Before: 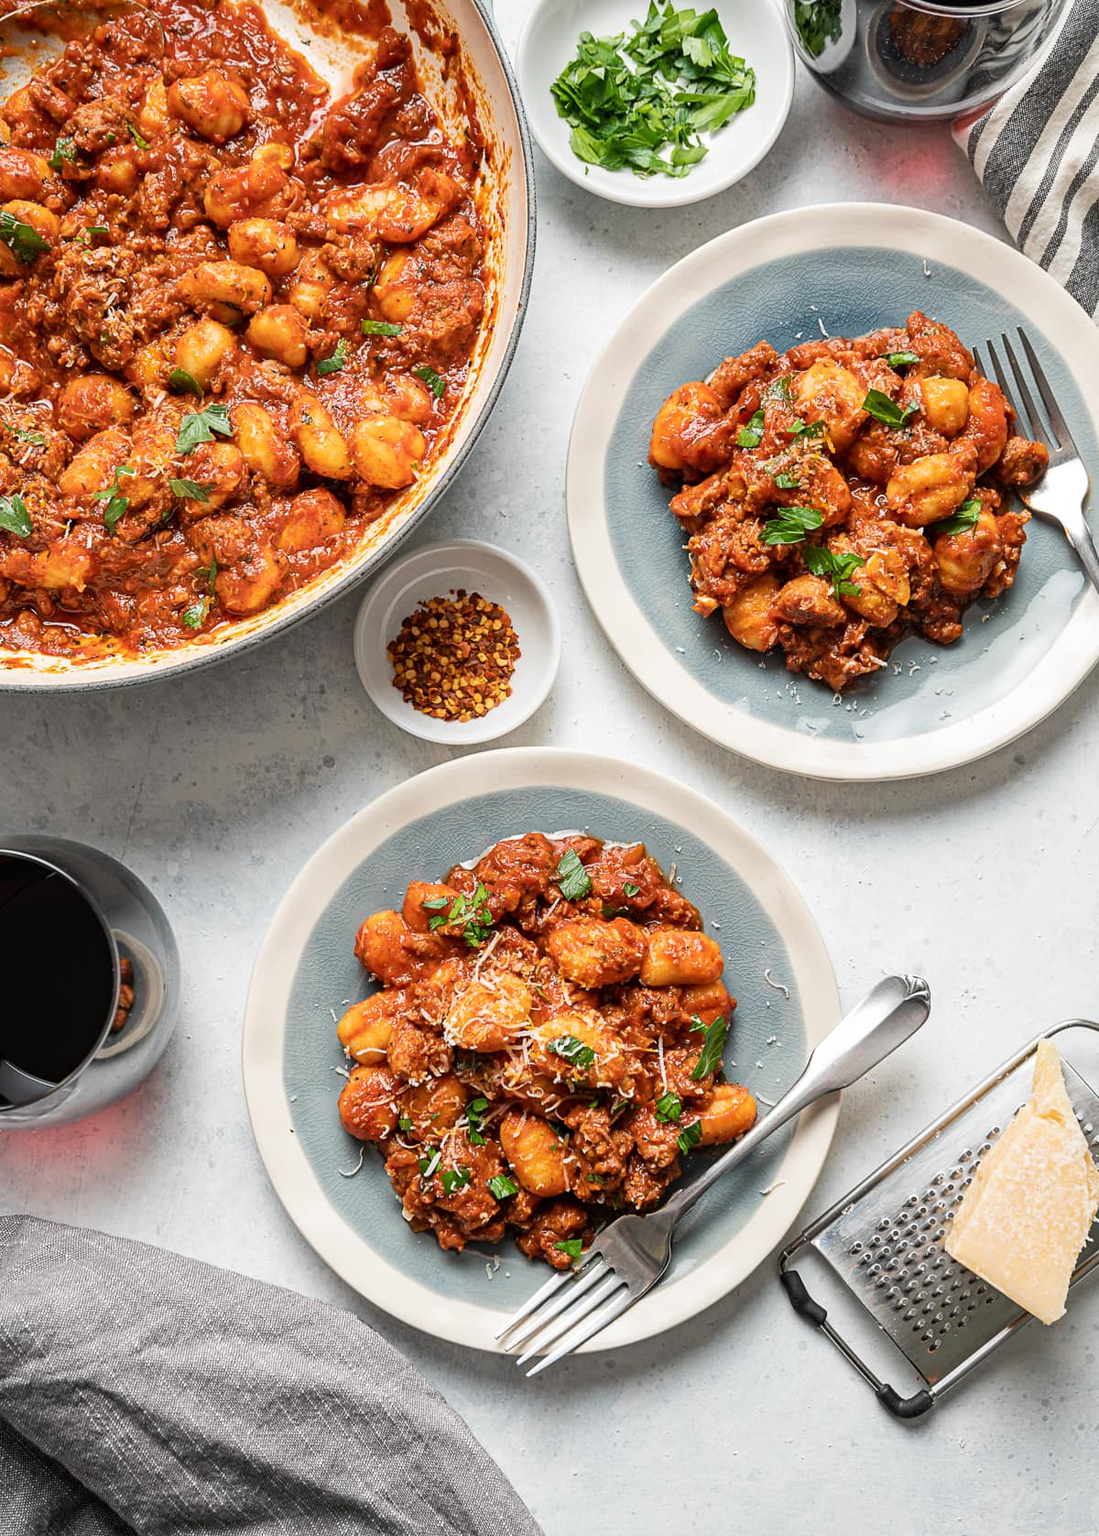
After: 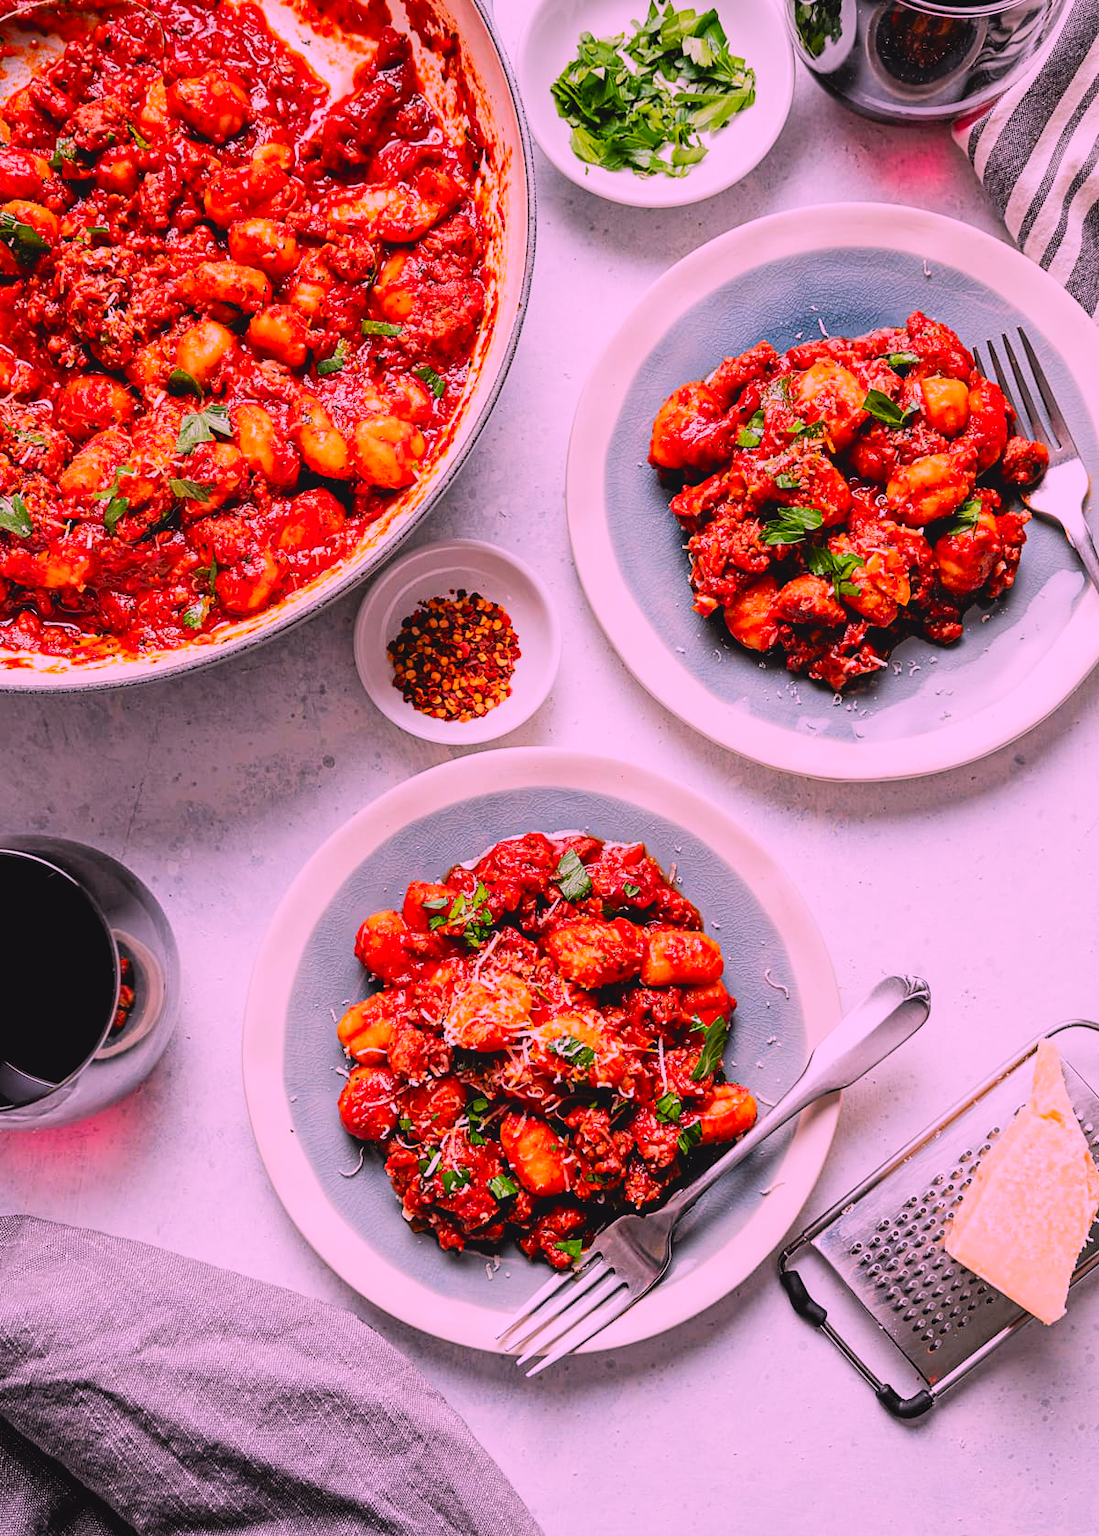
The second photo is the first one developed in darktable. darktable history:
color correction: highlights a* 19.5, highlights b* -11.53, saturation 1.69
contrast brightness saturation: contrast -0.1, saturation -0.1
filmic rgb: black relative exposure -5 EV, white relative exposure 3.5 EV, hardness 3.19, contrast 1.2, highlights saturation mix -50%
